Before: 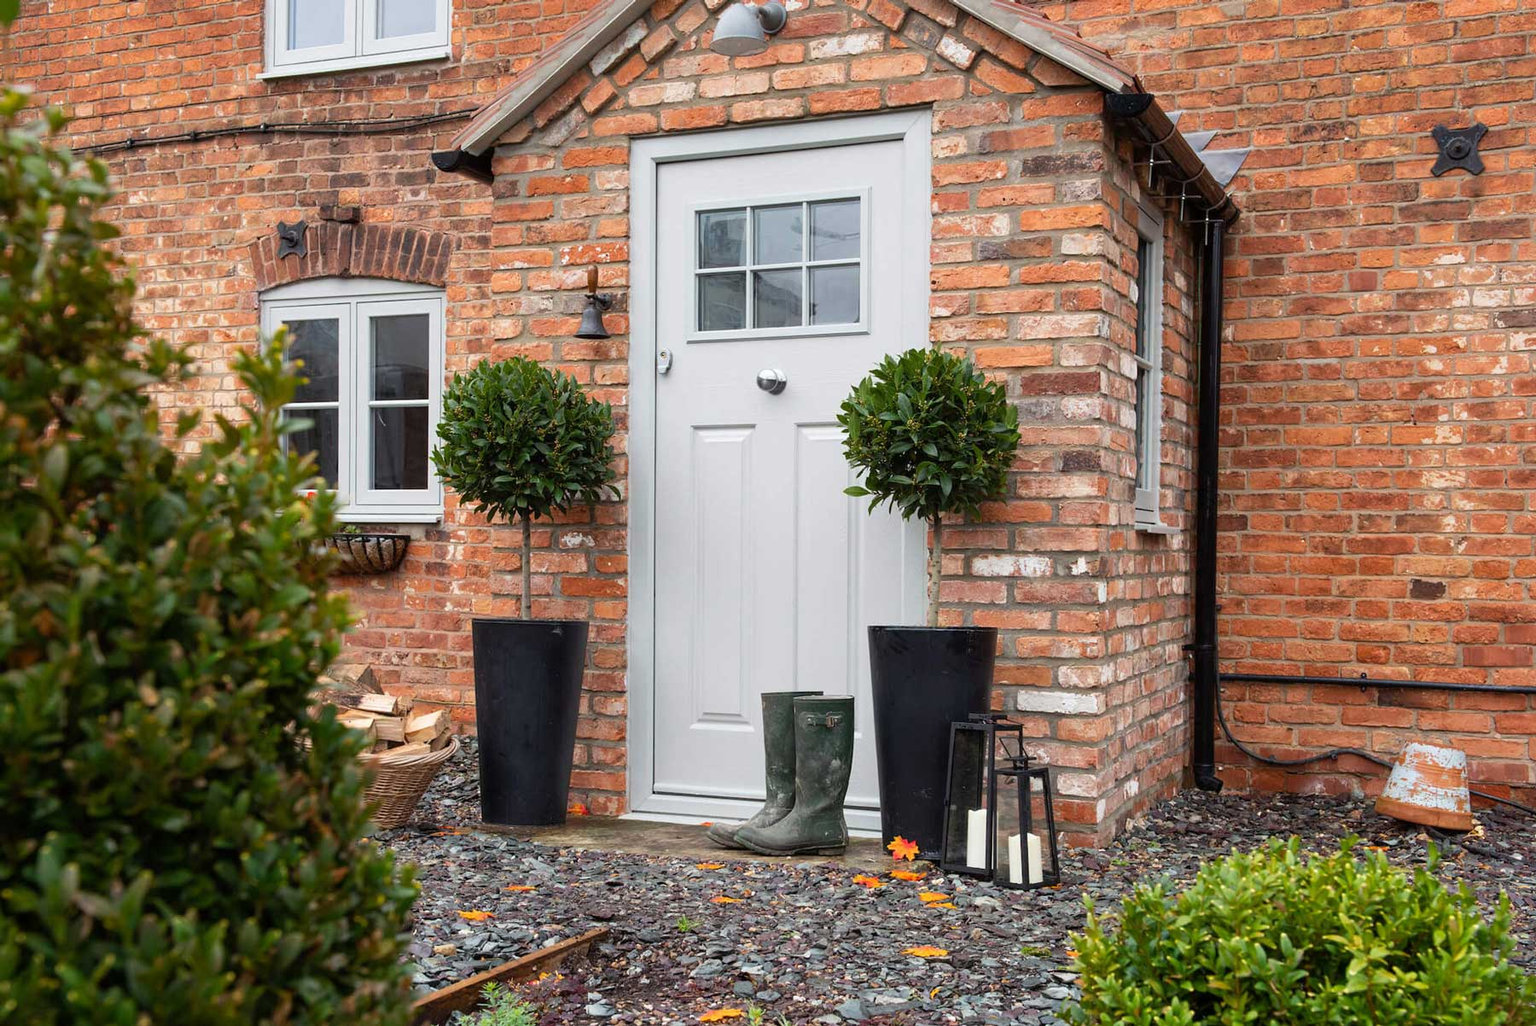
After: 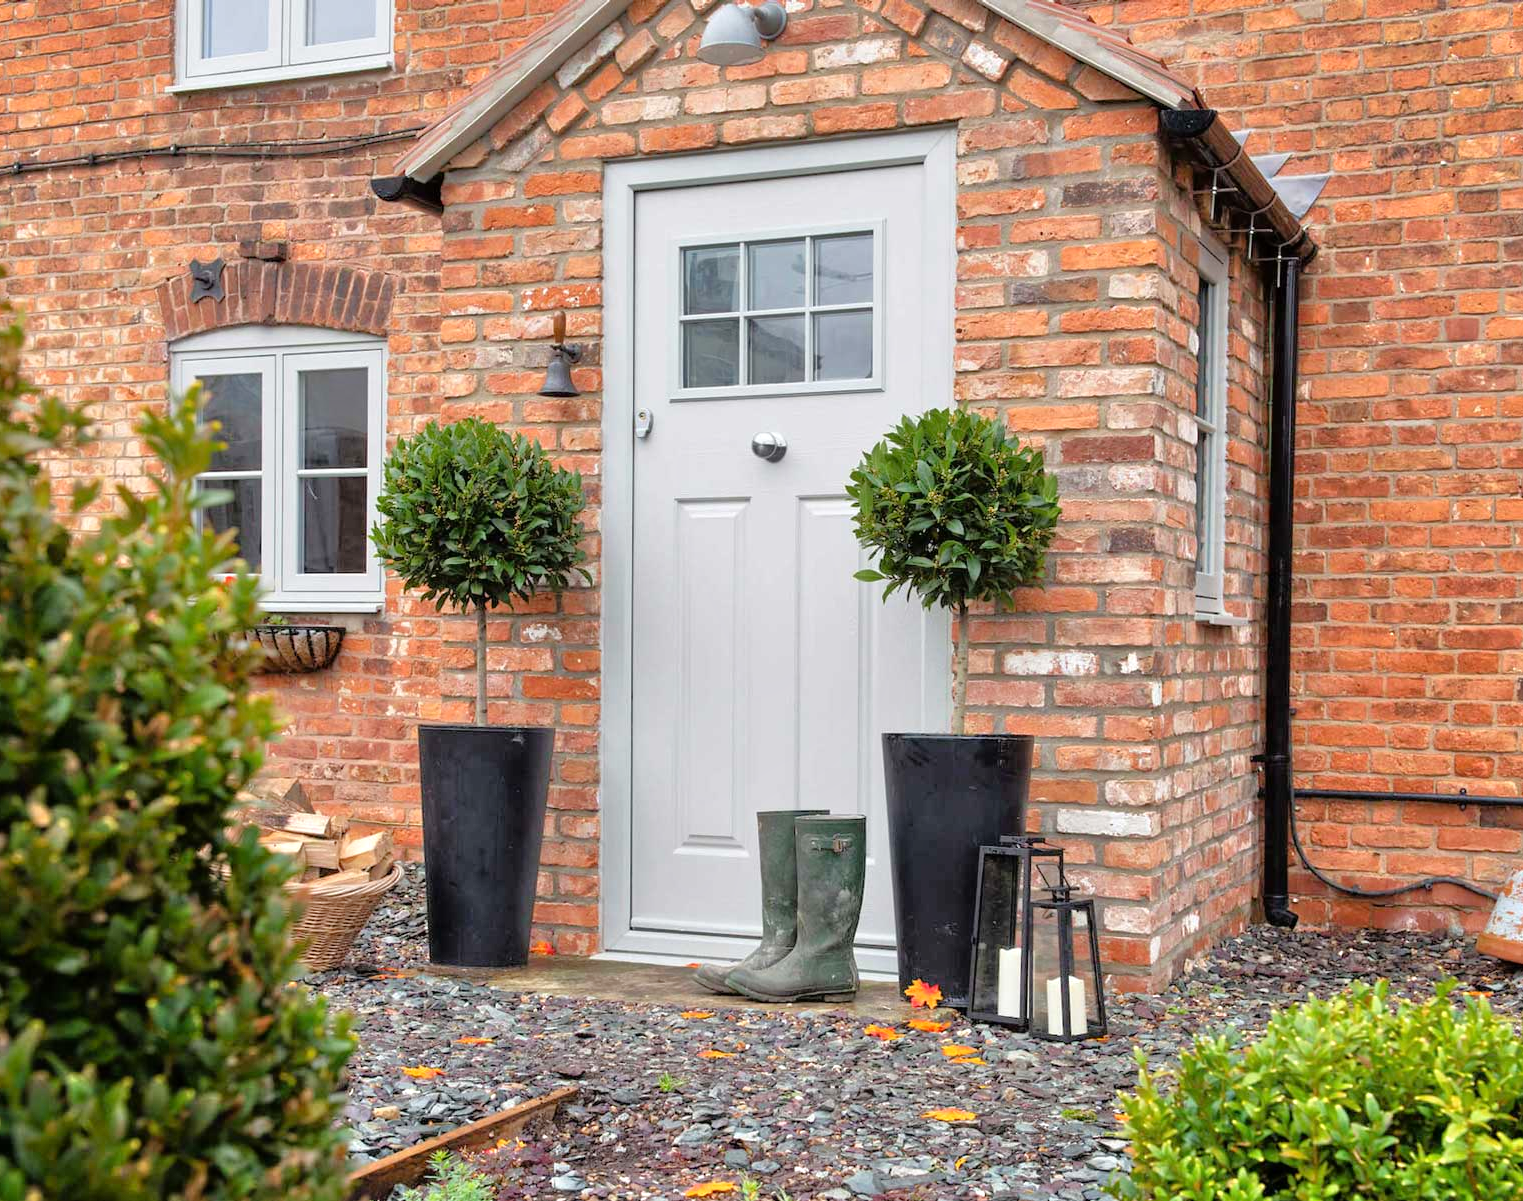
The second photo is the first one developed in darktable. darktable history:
crop: left 7.545%, right 7.808%
tone equalizer: -7 EV 0.143 EV, -6 EV 0.619 EV, -5 EV 1.16 EV, -4 EV 1.35 EV, -3 EV 1.17 EV, -2 EV 0.6 EV, -1 EV 0.156 EV, mask exposure compensation -0.503 EV
